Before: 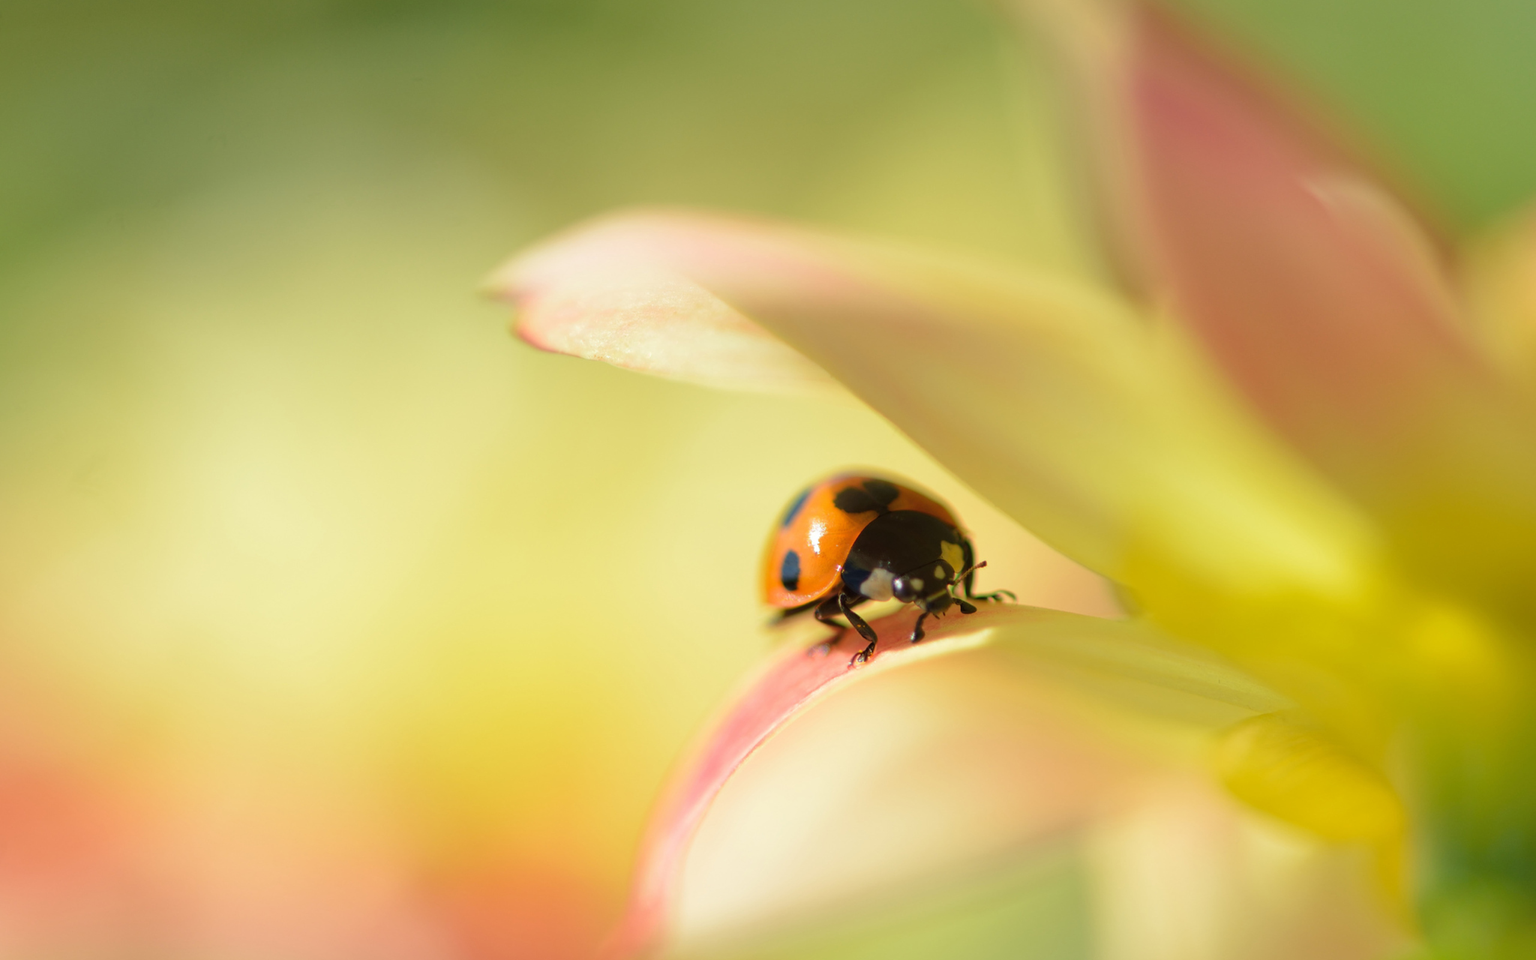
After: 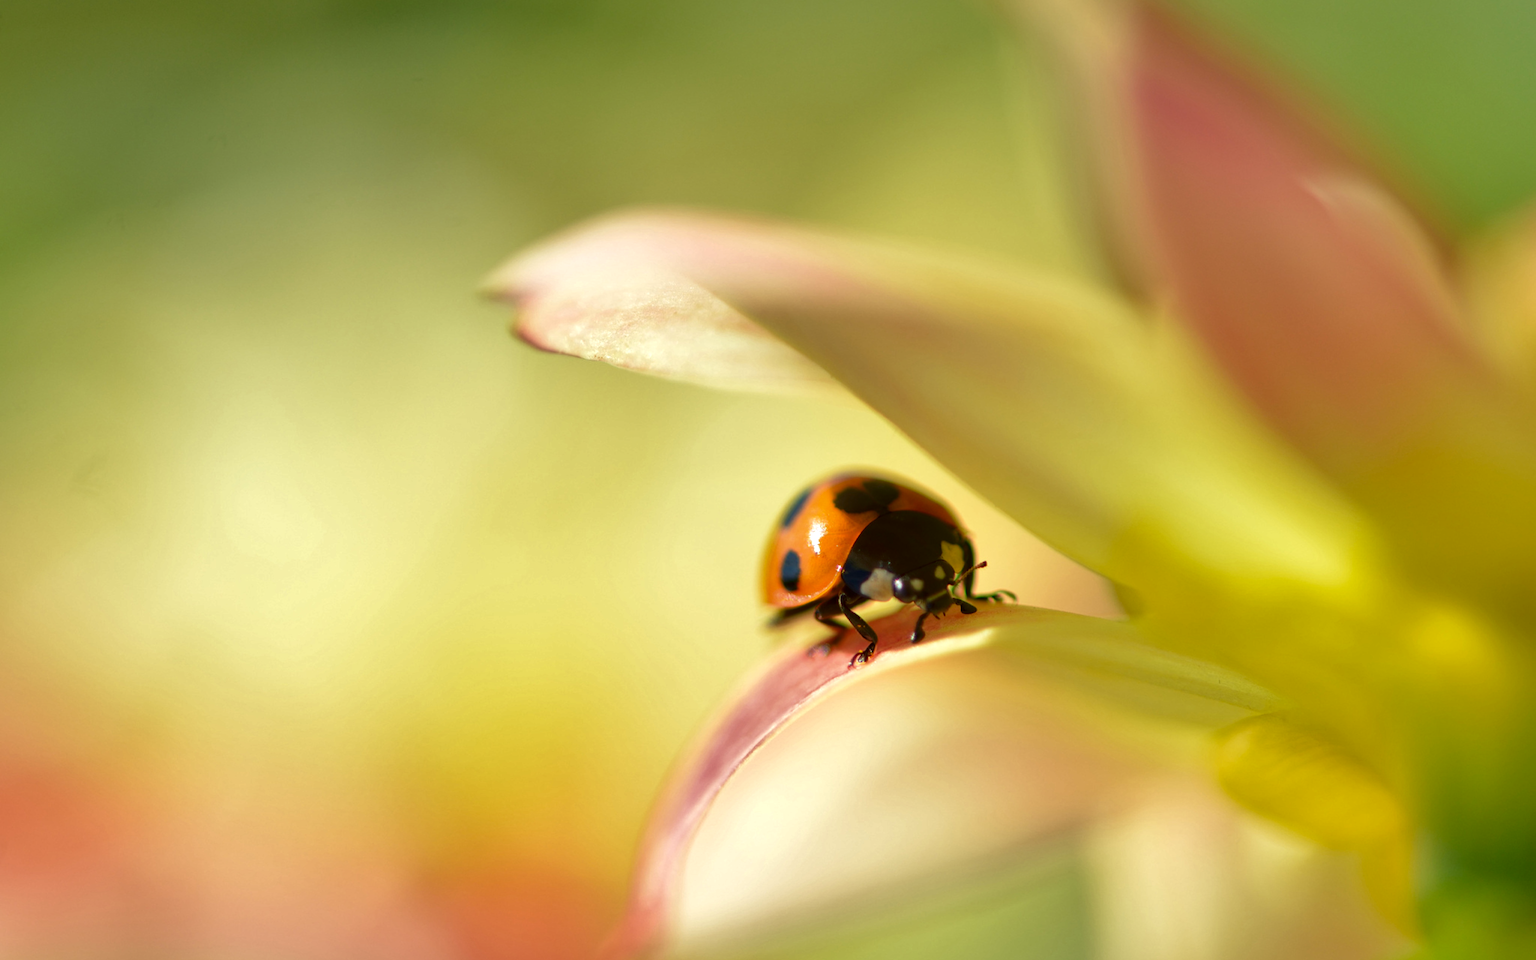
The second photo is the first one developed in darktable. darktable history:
shadows and highlights: shadows 59.4, highlights color adjustment 0.48%, soften with gaussian
exposure: exposure 0.2 EV, compensate highlight preservation false
contrast brightness saturation: contrast 0.066, brightness -0.128, saturation 0.046
